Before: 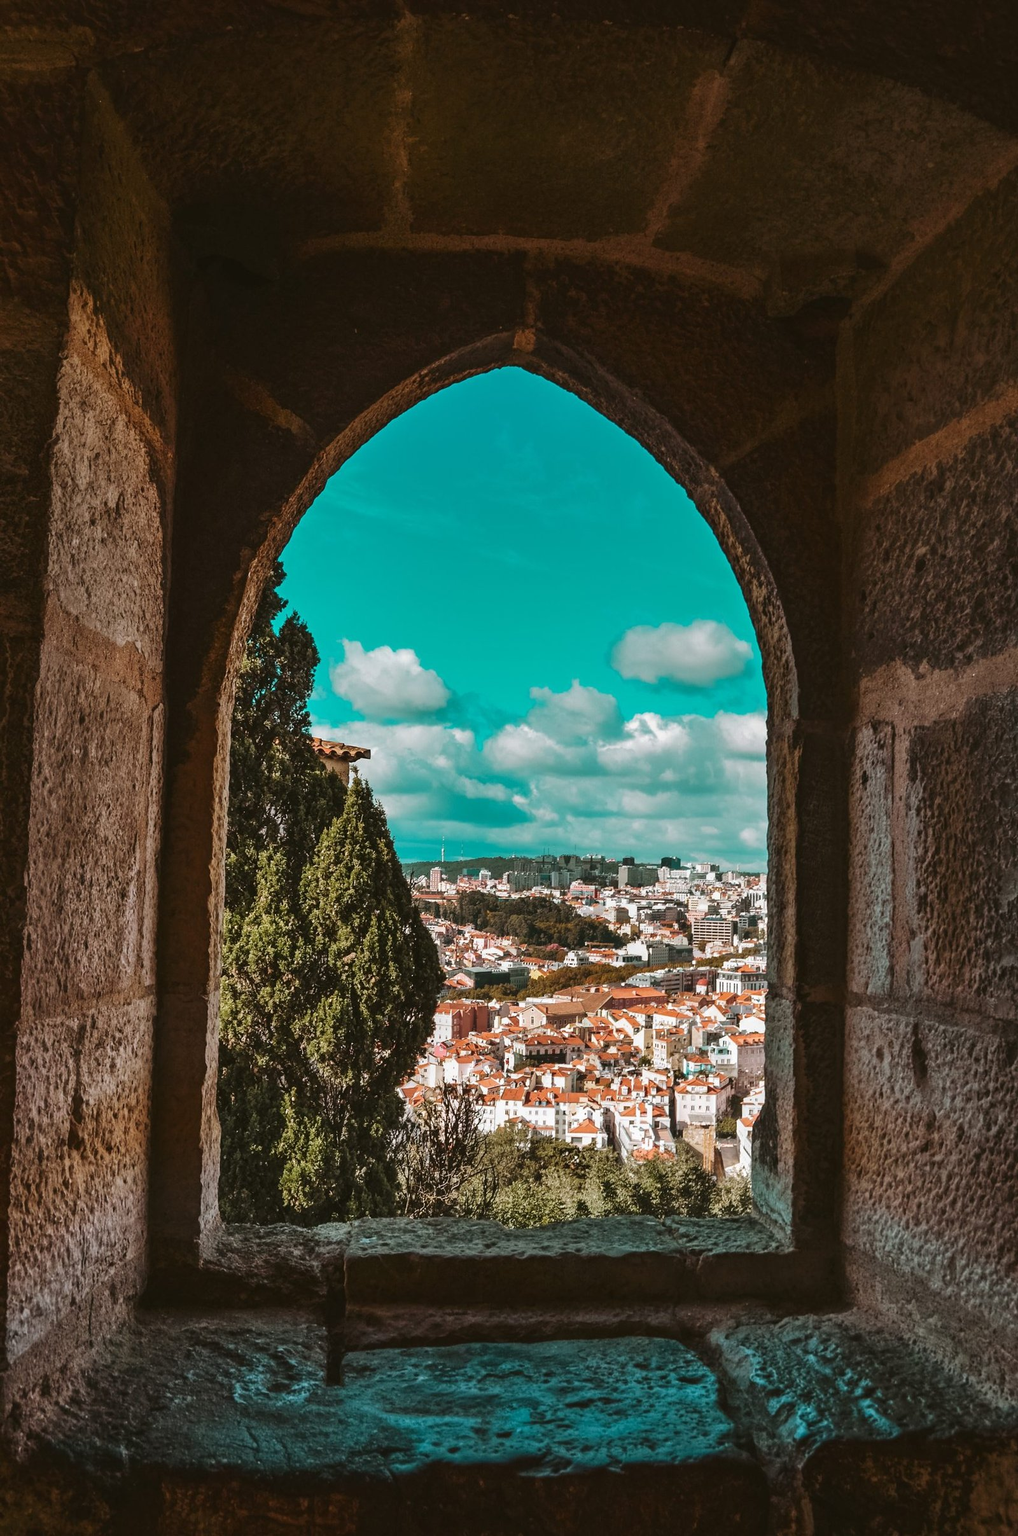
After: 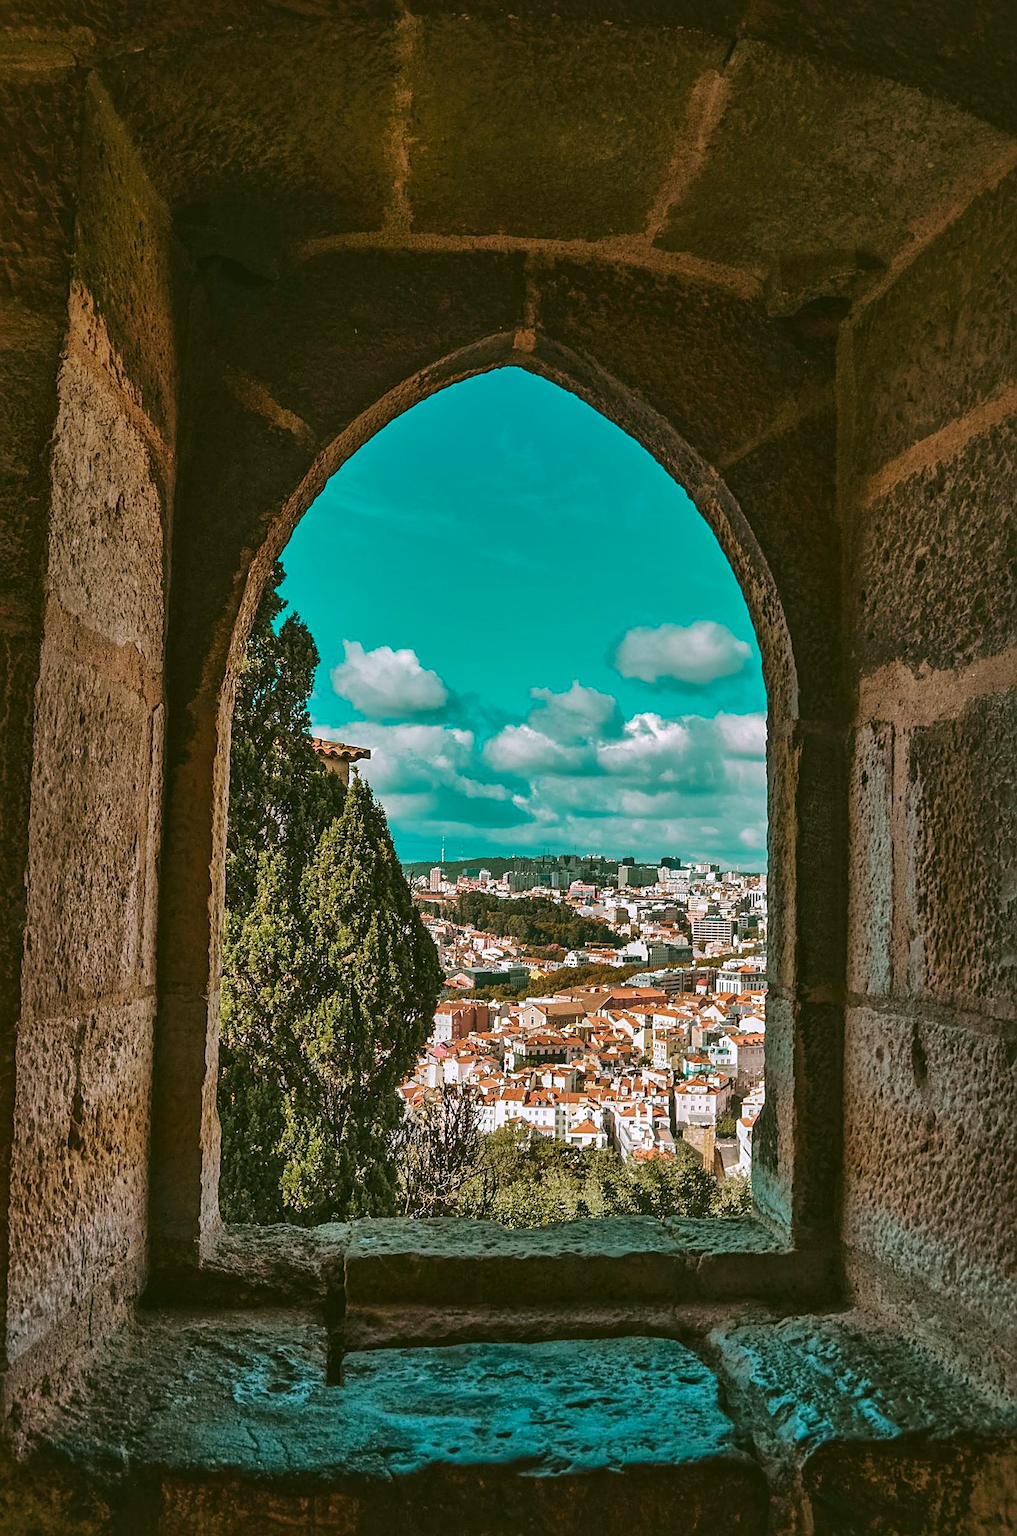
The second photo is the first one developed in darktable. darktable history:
white balance: red 0.967, blue 1.049
velvia: on, module defaults
sharpen: on, module defaults
shadows and highlights: on, module defaults
local contrast: mode bilateral grid, contrast 20, coarseness 50, detail 120%, midtone range 0.2
color correction: highlights a* 4.02, highlights b* 4.98, shadows a* -7.55, shadows b* 4.98
